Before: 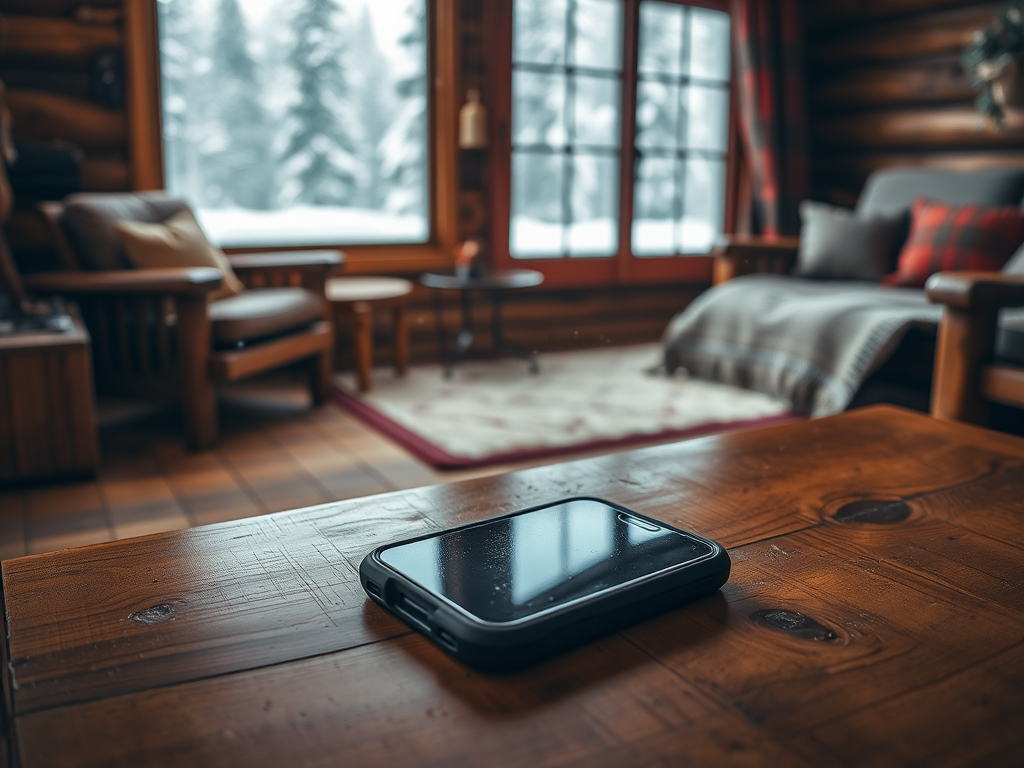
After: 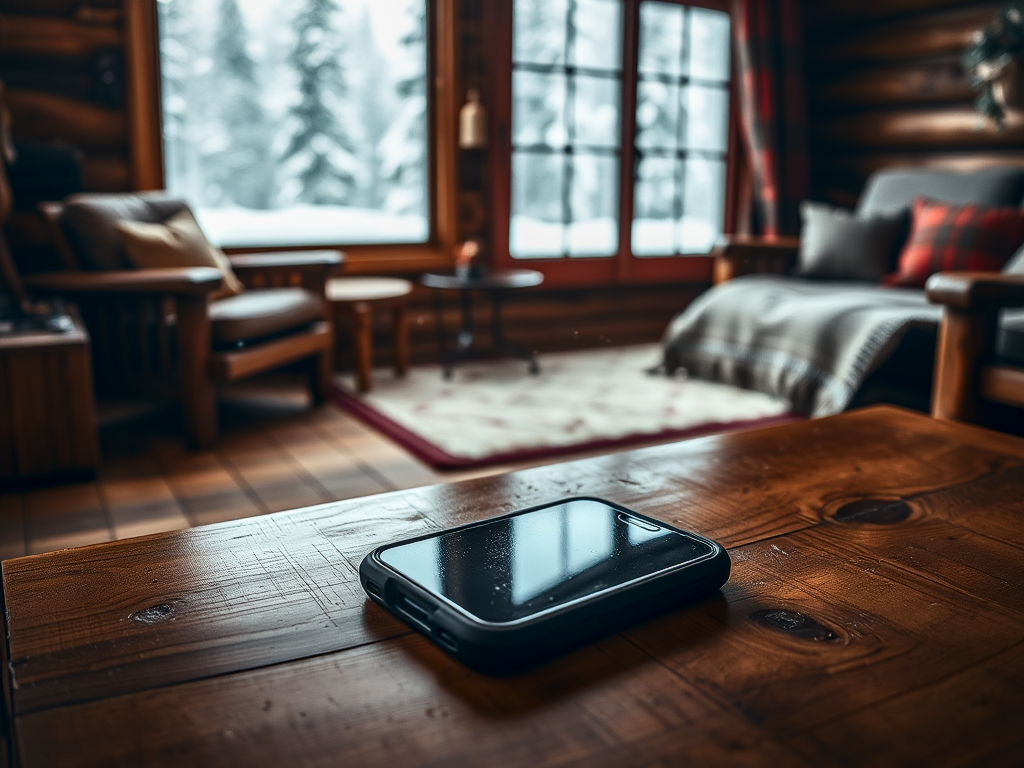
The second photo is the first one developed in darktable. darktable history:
contrast brightness saturation: contrast 0.27
local contrast: on, module defaults
